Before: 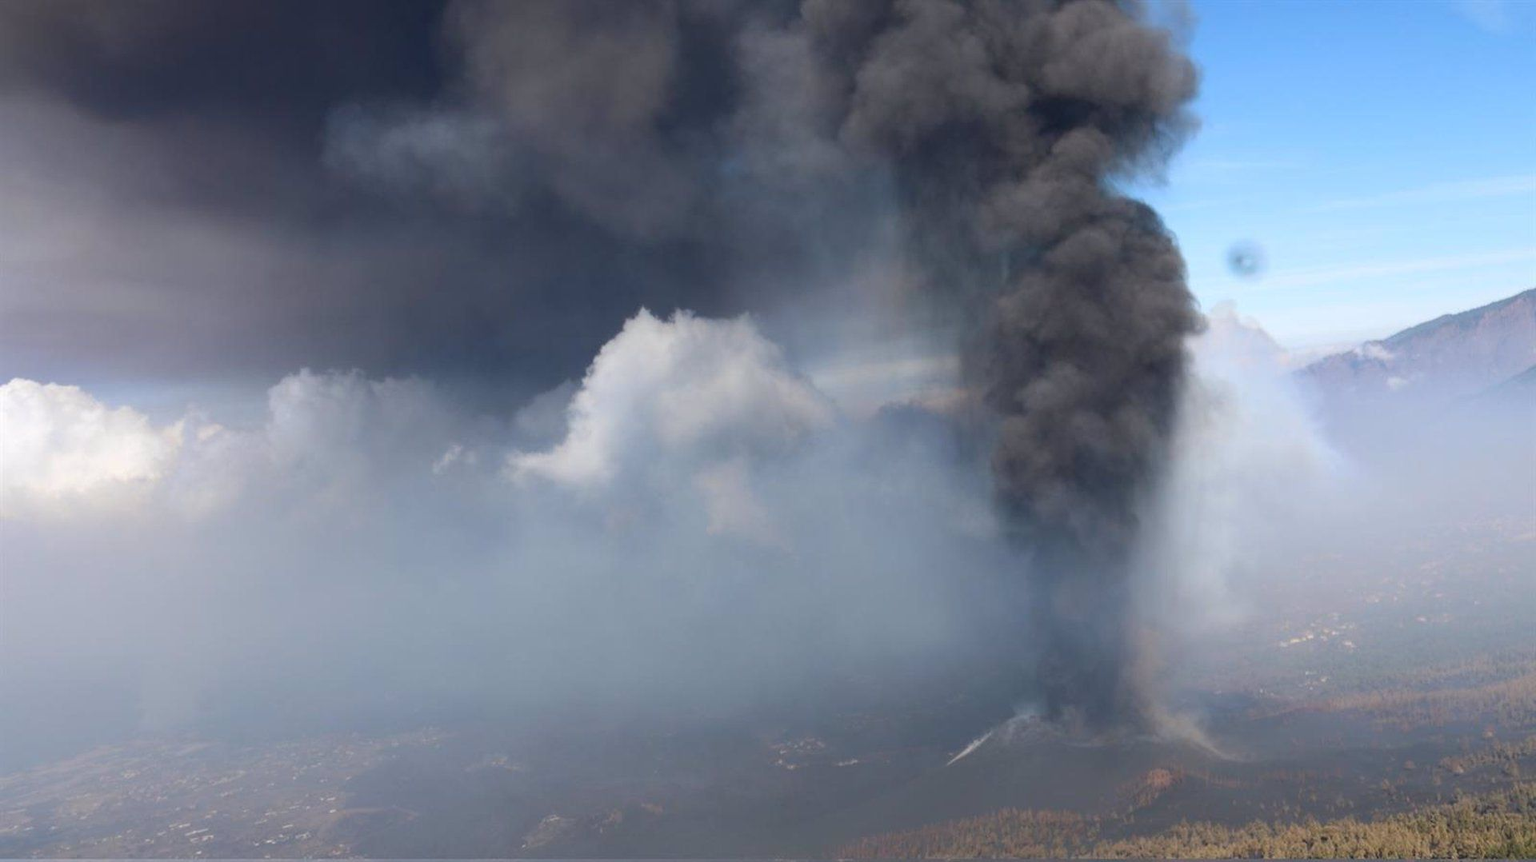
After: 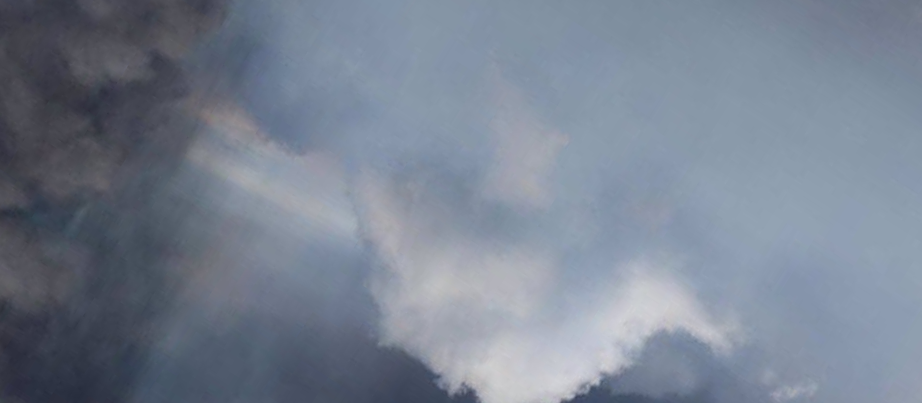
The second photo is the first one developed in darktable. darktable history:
crop and rotate: angle 147.59°, left 9.137%, top 15.676%, right 4.425%, bottom 16.962%
sharpen: on, module defaults
